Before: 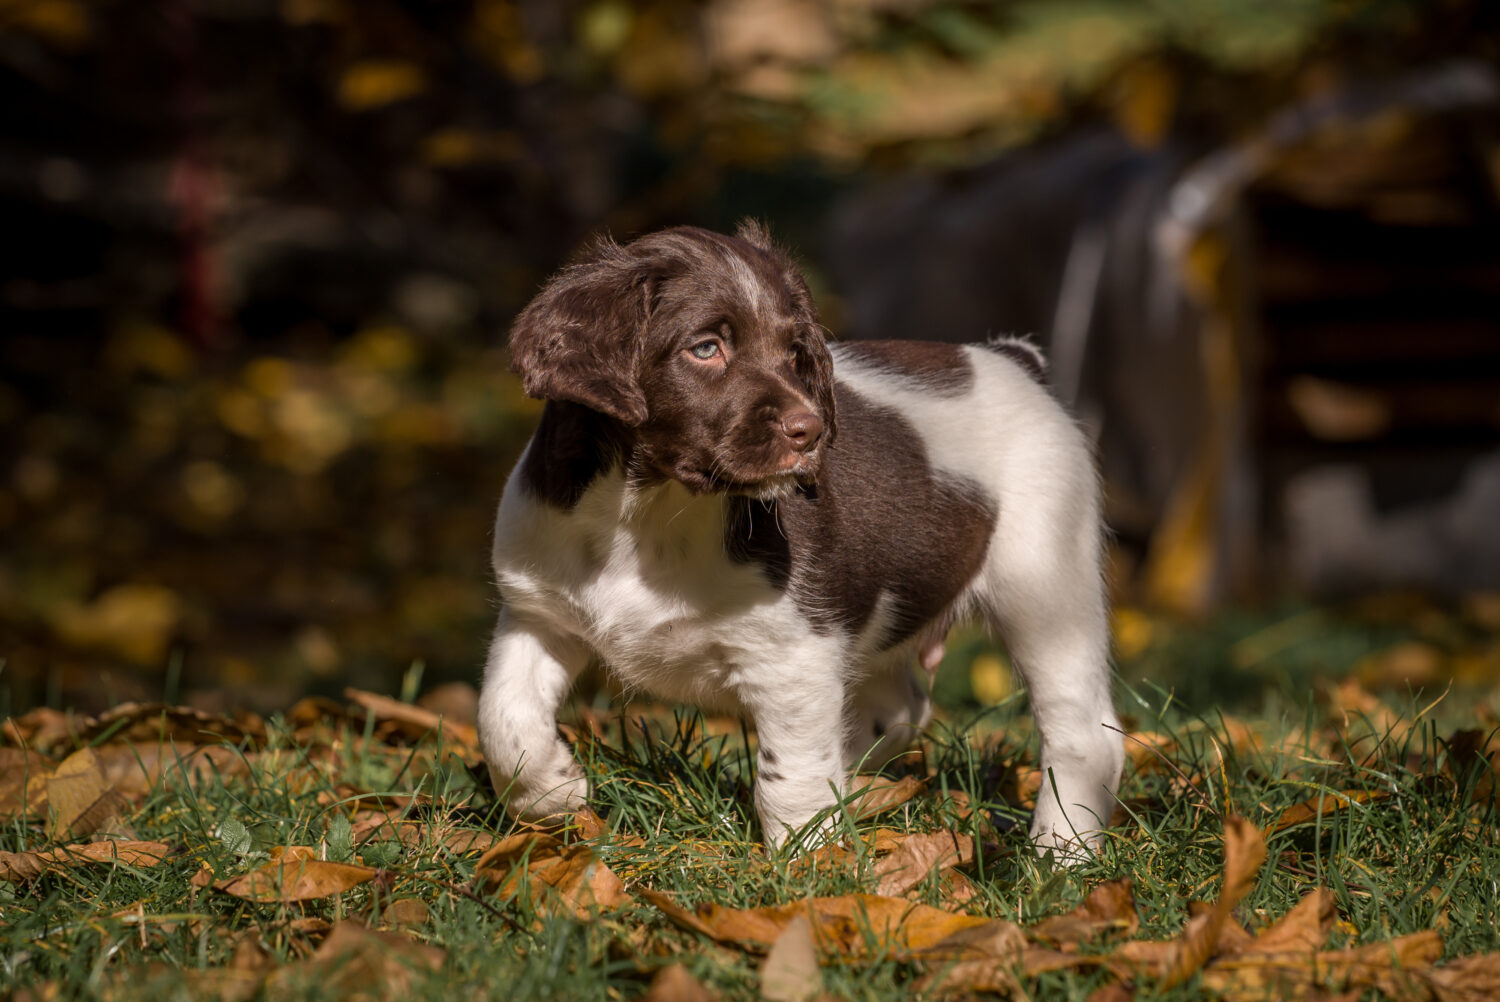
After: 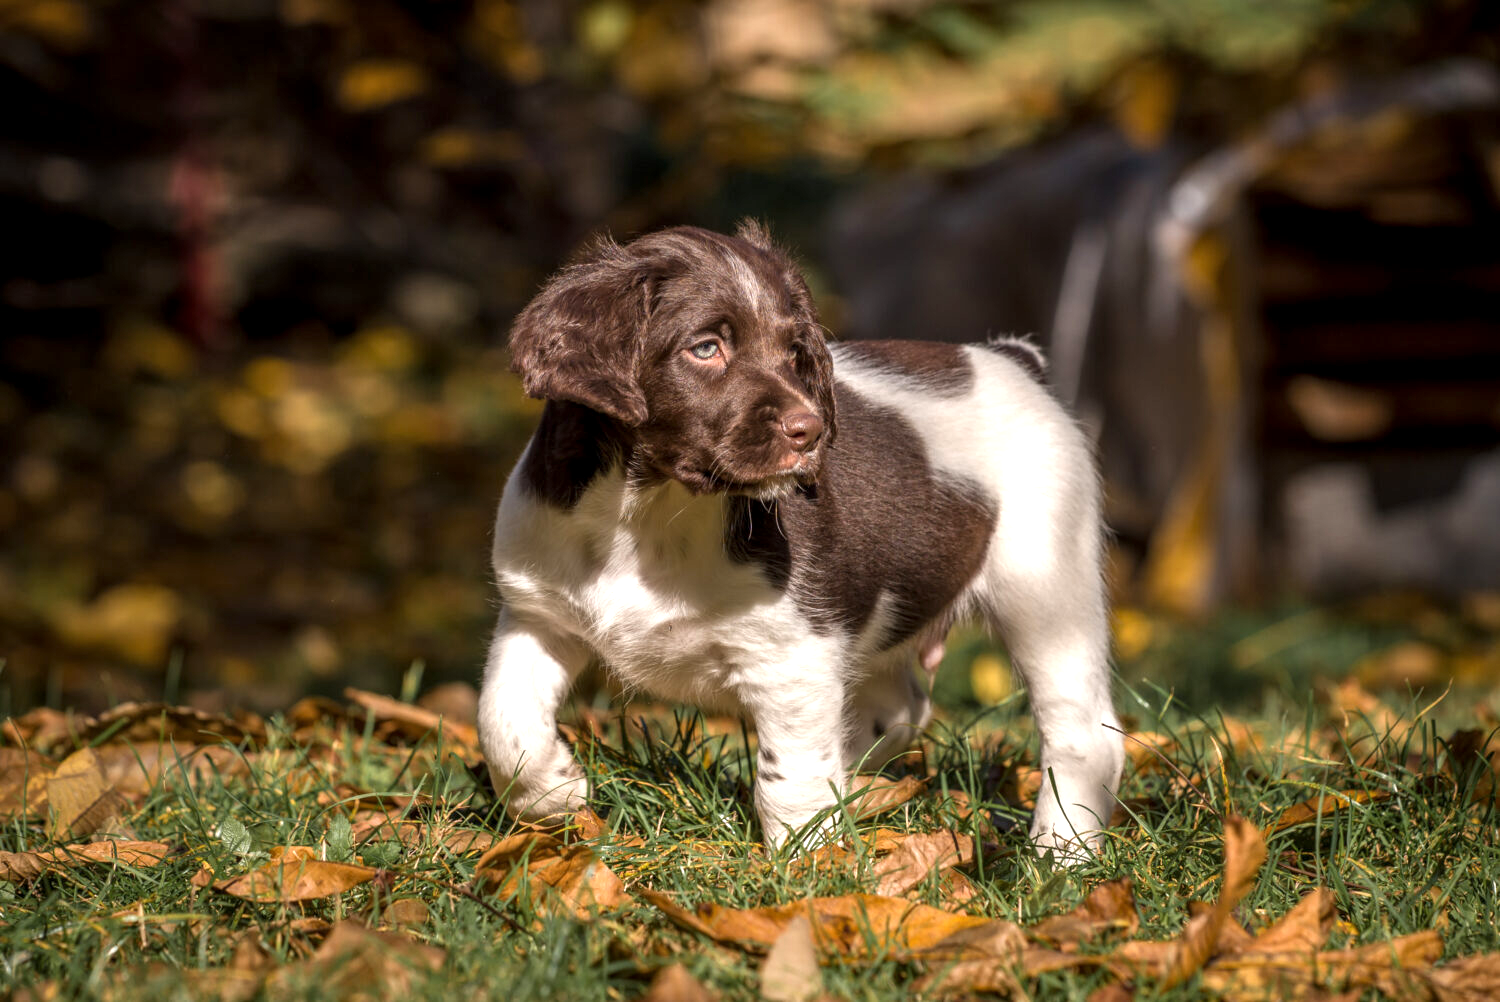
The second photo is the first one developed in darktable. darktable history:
local contrast: highlights 100%, shadows 100%, detail 120%, midtone range 0.2
exposure: black level correction 0, exposure 0.7 EV, compensate exposure bias true, compensate highlight preservation false
